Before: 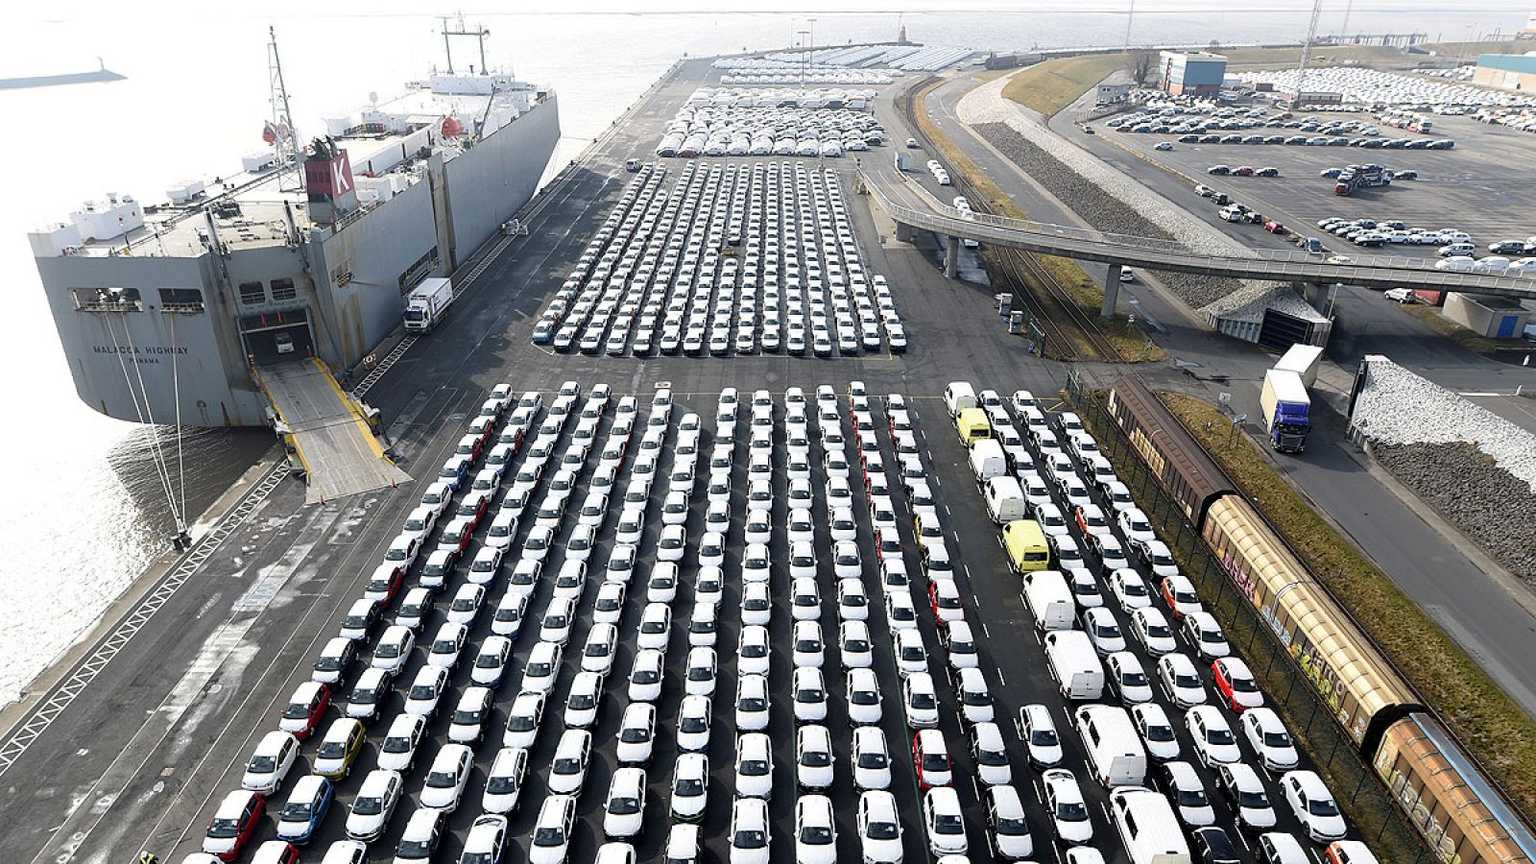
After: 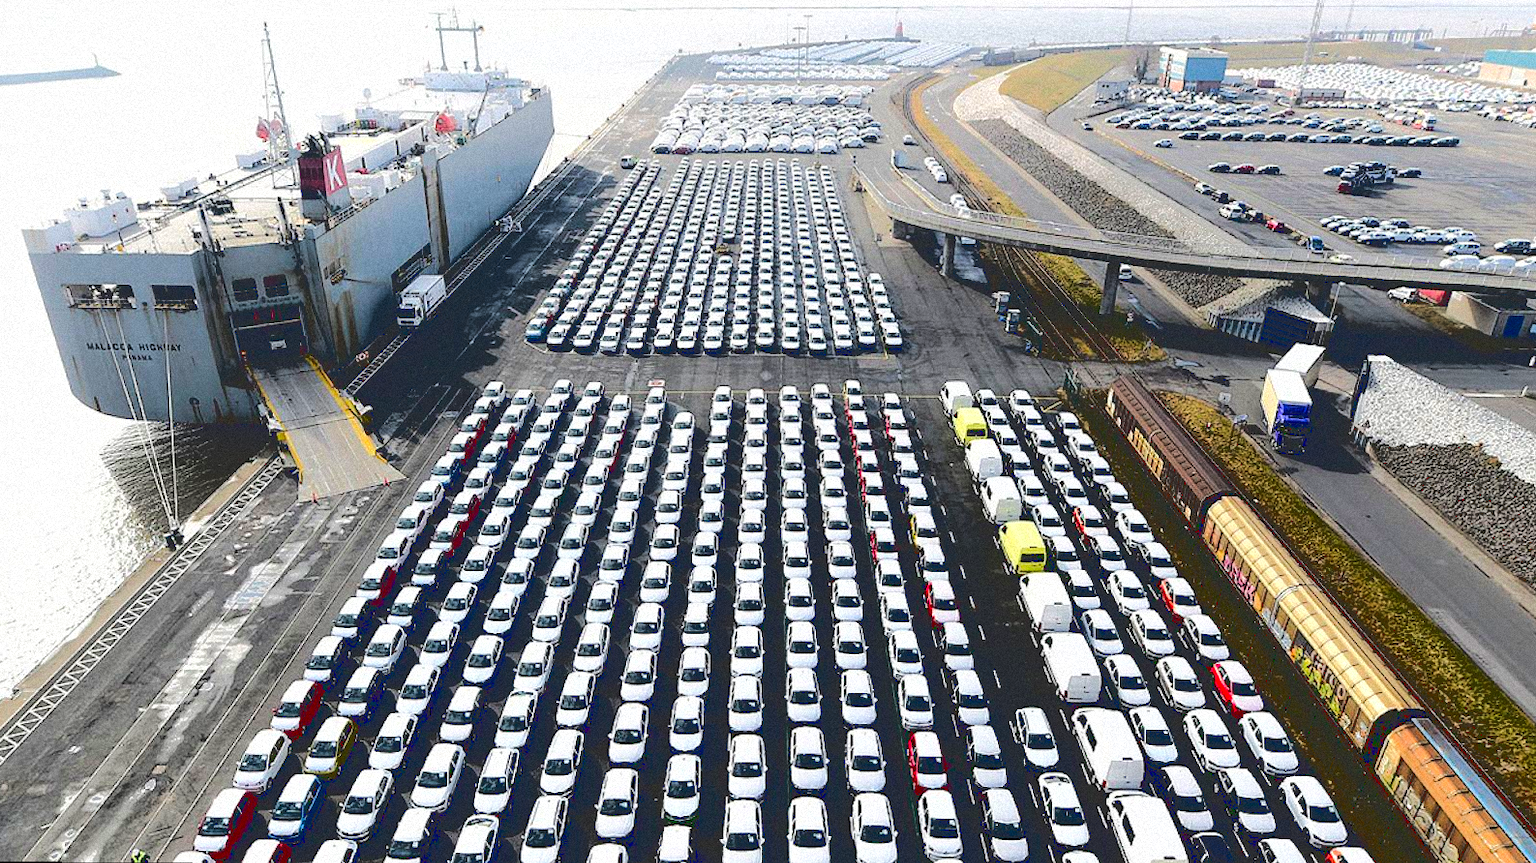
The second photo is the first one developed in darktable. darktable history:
grain: mid-tones bias 0%
color contrast: green-magenta contrast 1.69, blue-yellow contrast 1.49
rotate and perspective: rotation 0.192°, lens shift (horizontal) -0.015, crop left 0.005, crop right 0.996, crop top 0.006, crop bottom 0.99
base curve: curves: ch0 [(0.065, 0.026) (0.236, 0.358) (0.53, 0.546) (0.777, 0.841) (0.924, 0.992)], preserve colors average RGB
